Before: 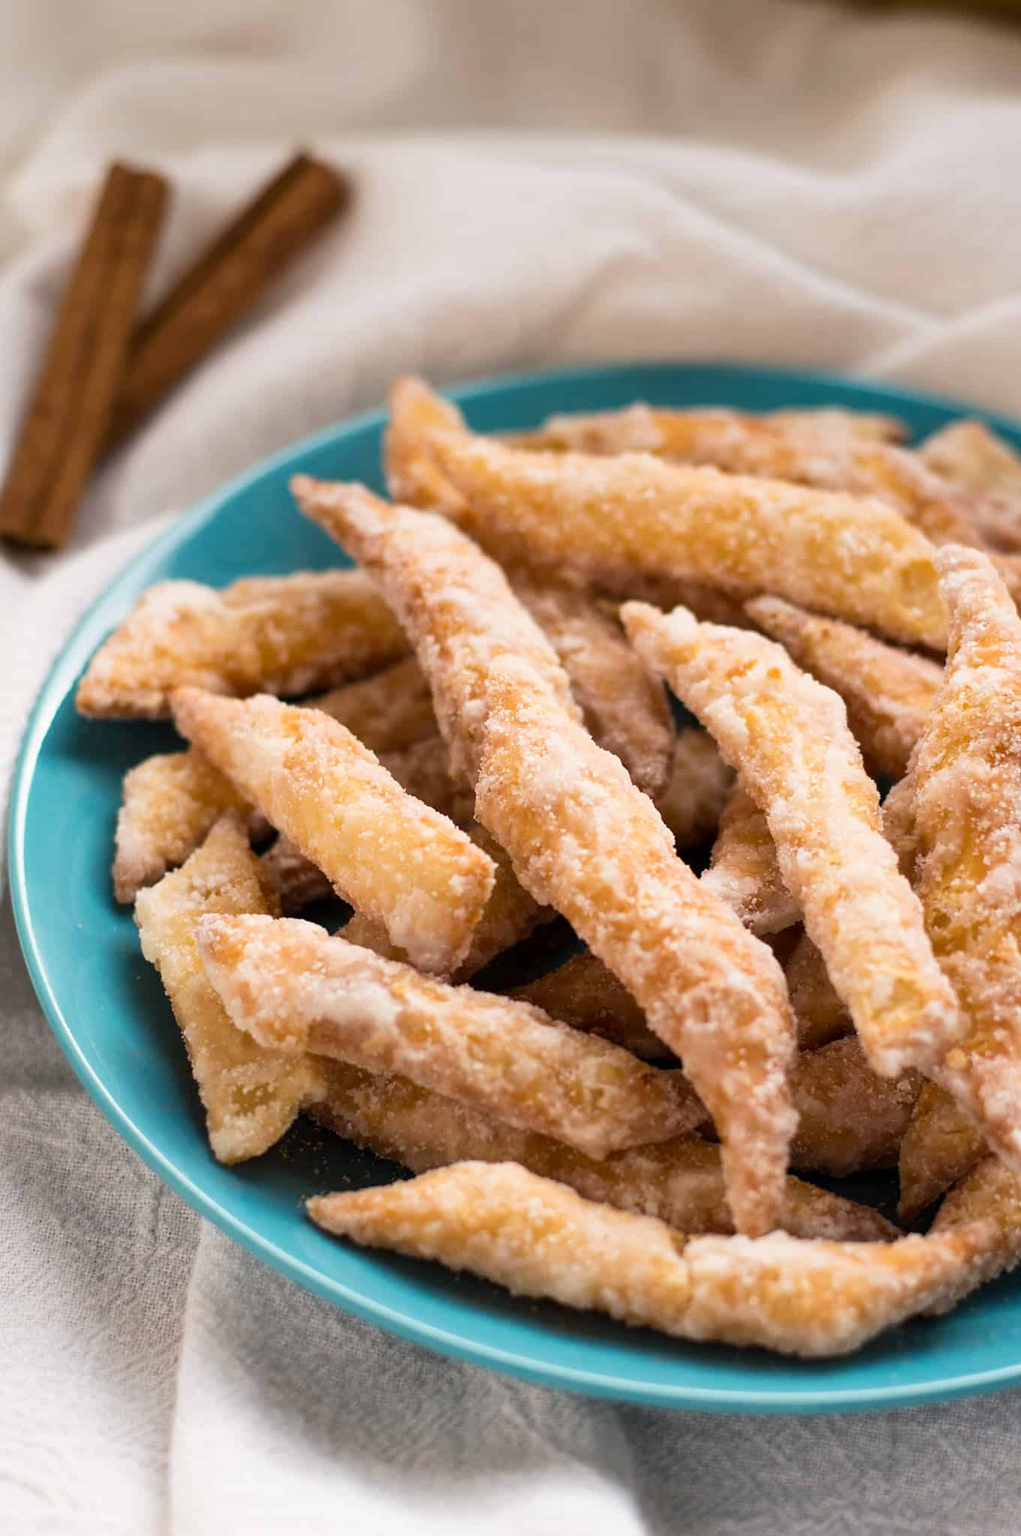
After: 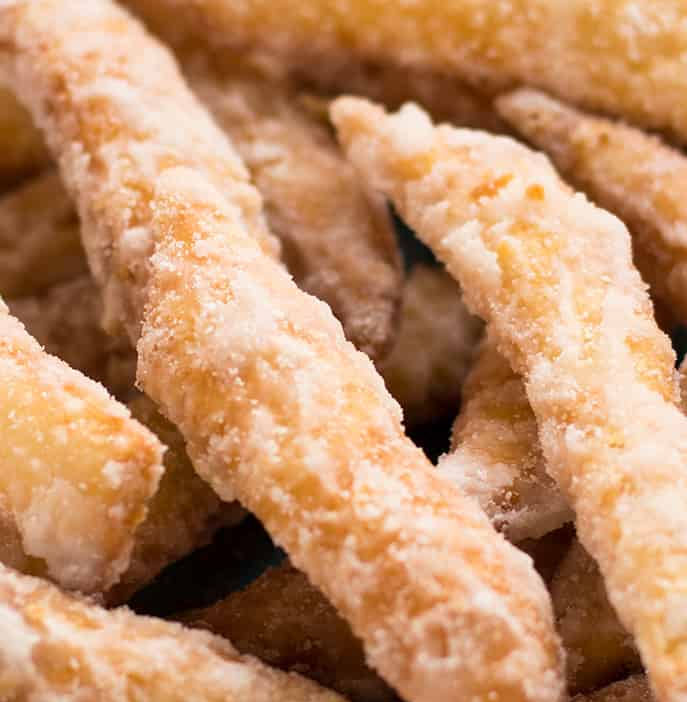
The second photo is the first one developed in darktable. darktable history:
crop: left 36.533%, top 34.45%, right 12.944%, bottom 31.179%
